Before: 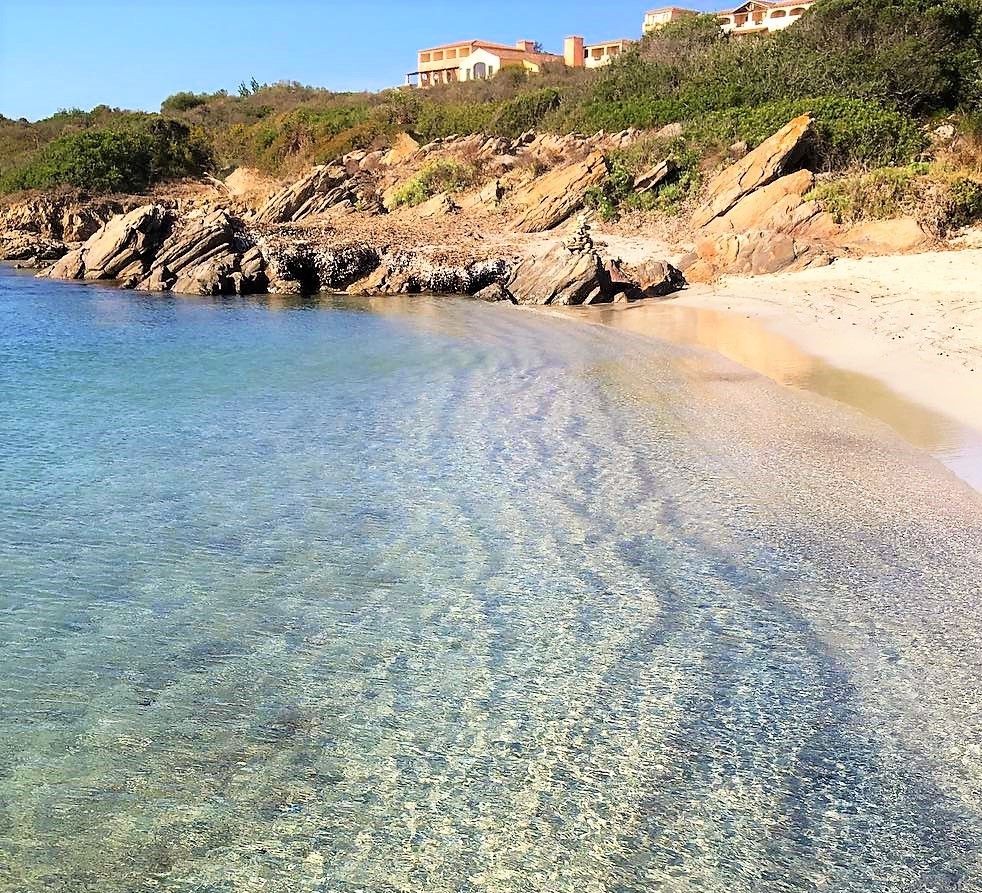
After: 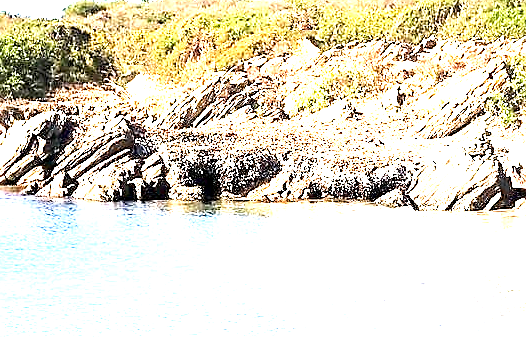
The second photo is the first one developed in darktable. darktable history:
crop: left 10.121%, top 10.631%, right 36.218%, bottom 51.526%
exposure: black level correction 0.001, exposure 2.607 EV, compensate exposure bias true, compensate highlight preservation false
tone curve: curves: ch0 [(0, 0) (0.003, 0.003) (0.011, 0.011) (0.025, 0.026) (0.044, 0.046) (0.069, 0.071) (0.1, 0.103) (0.136, 0.14) (0.177, 0.183) (0.224, 0.231) (0.277, 0.286) (0.335, 0.346) (0.399, 0.412) (0.468, 0.483) (0.543, 0.56) (0.623, 0.643) (0.709, 0.732) (0.801, 0.826) (0.898, 0.917) (1, 1)], preserve colors none
sharpen: on, module defaults
